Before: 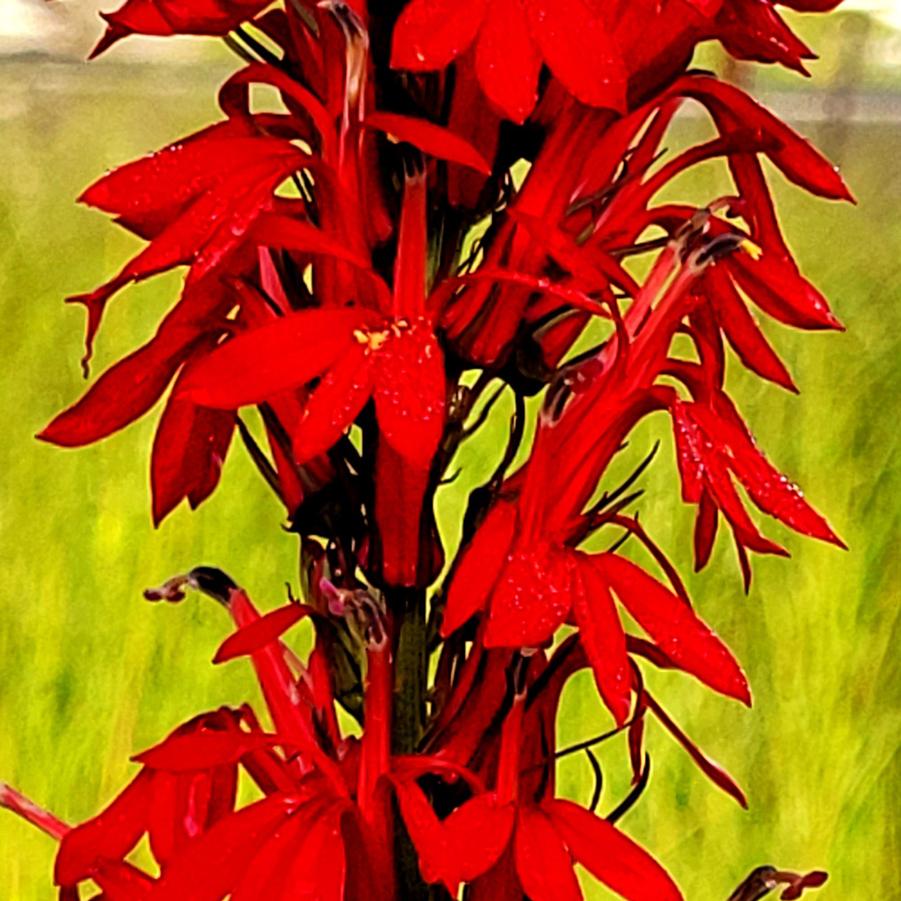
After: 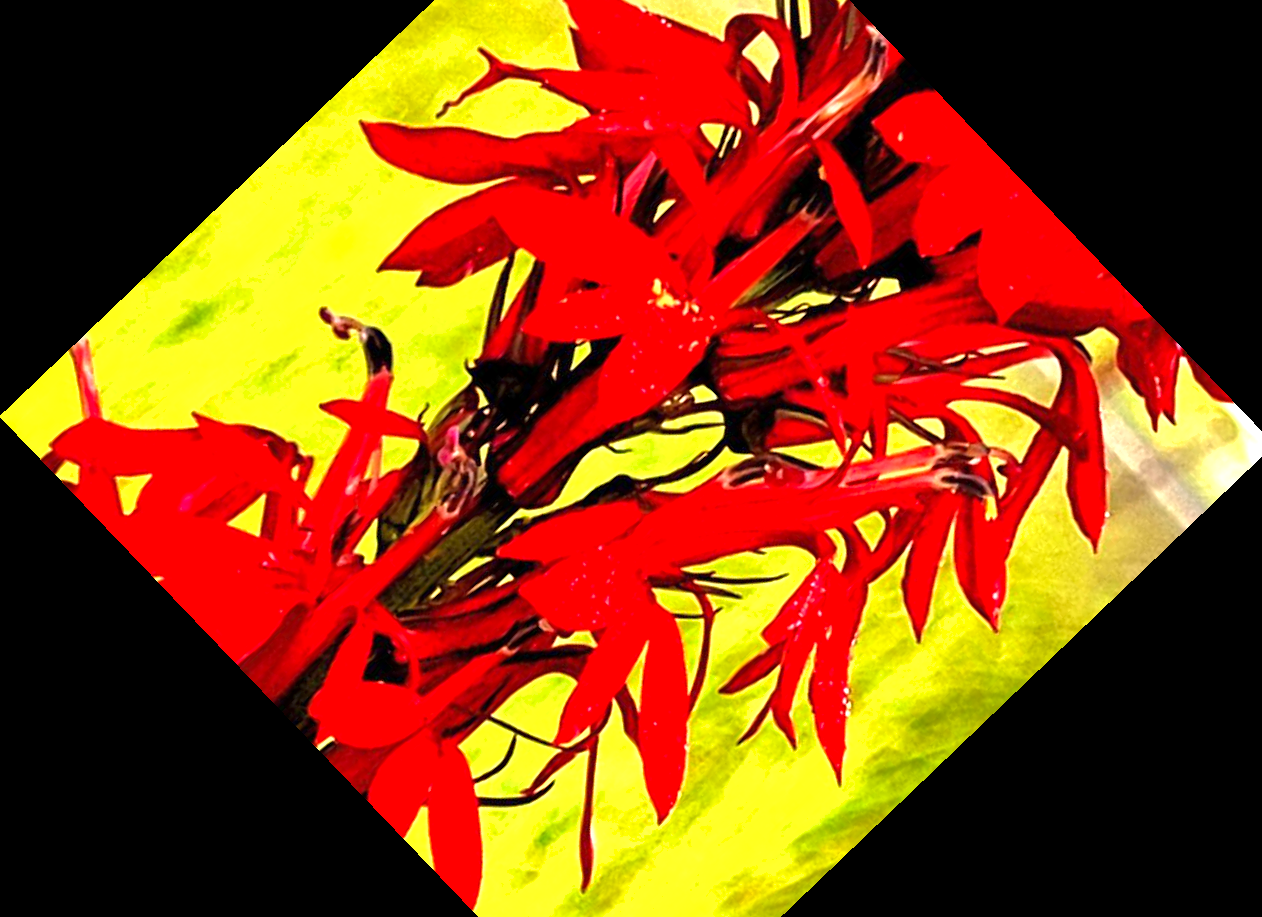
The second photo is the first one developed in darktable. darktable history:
crop and rotate: angle -46.26°, top 16.234%, right 0.912%, bottom 11.704%
shadows and highlights: shadows 25, white point adjustment -3, highlights -30
exposure: exposure 1.223 EV, compensate highlight preservation false
